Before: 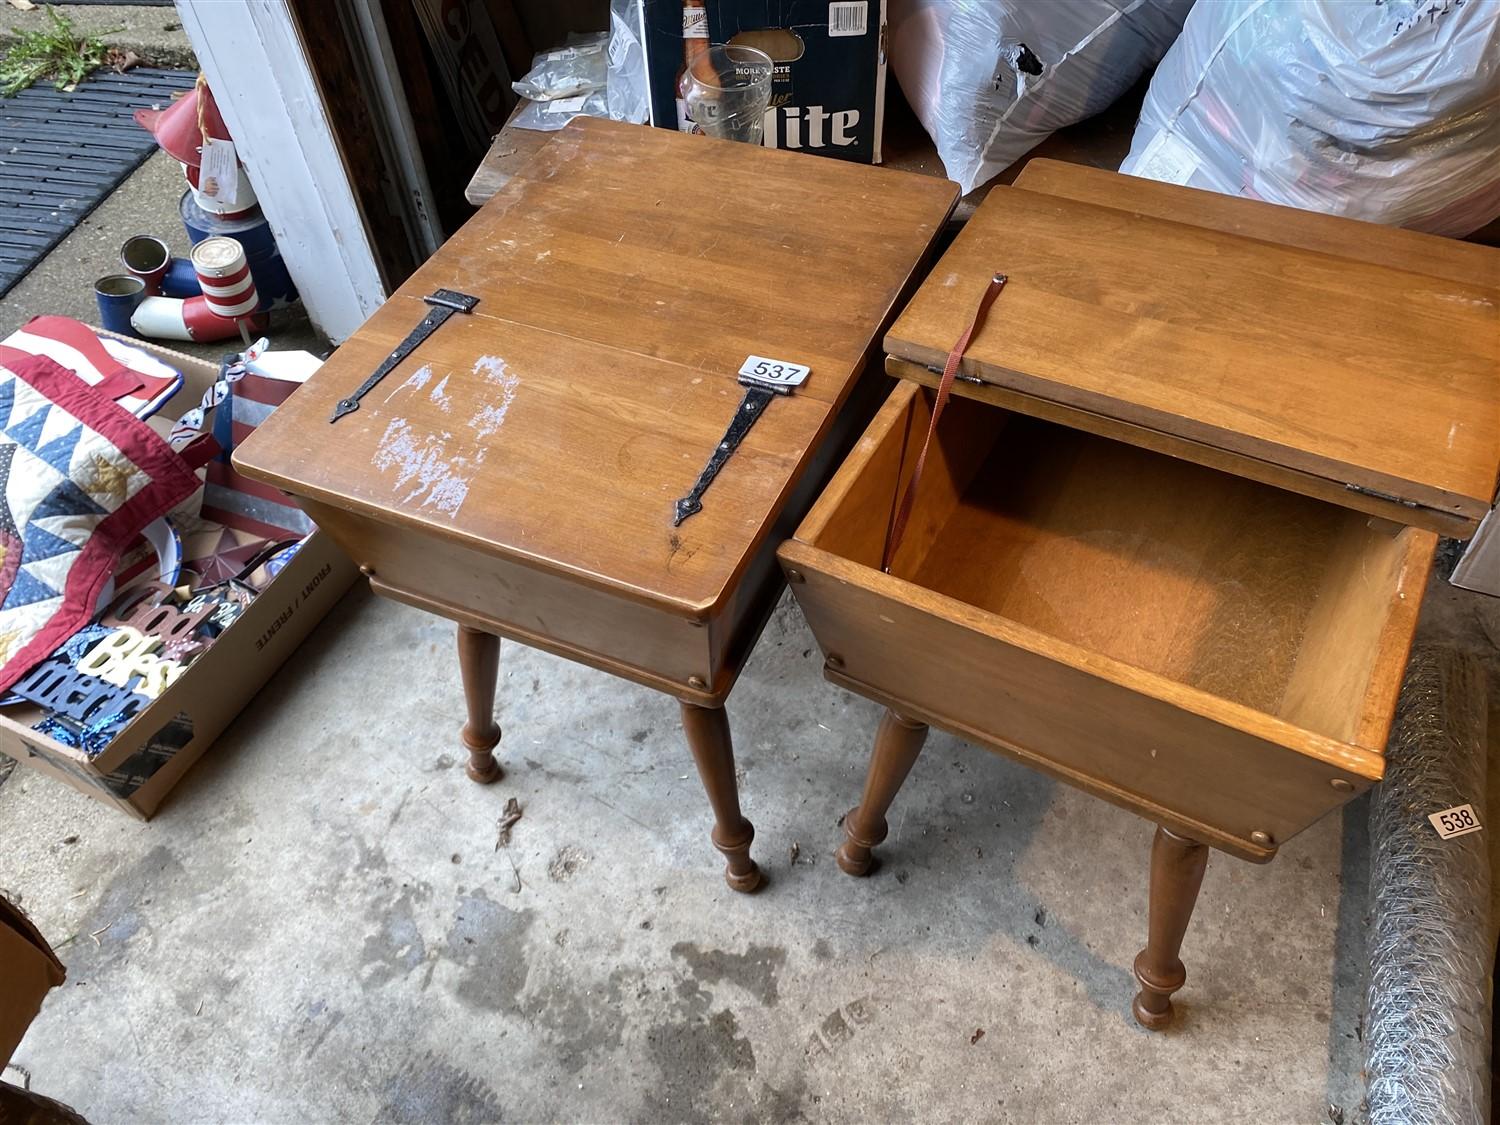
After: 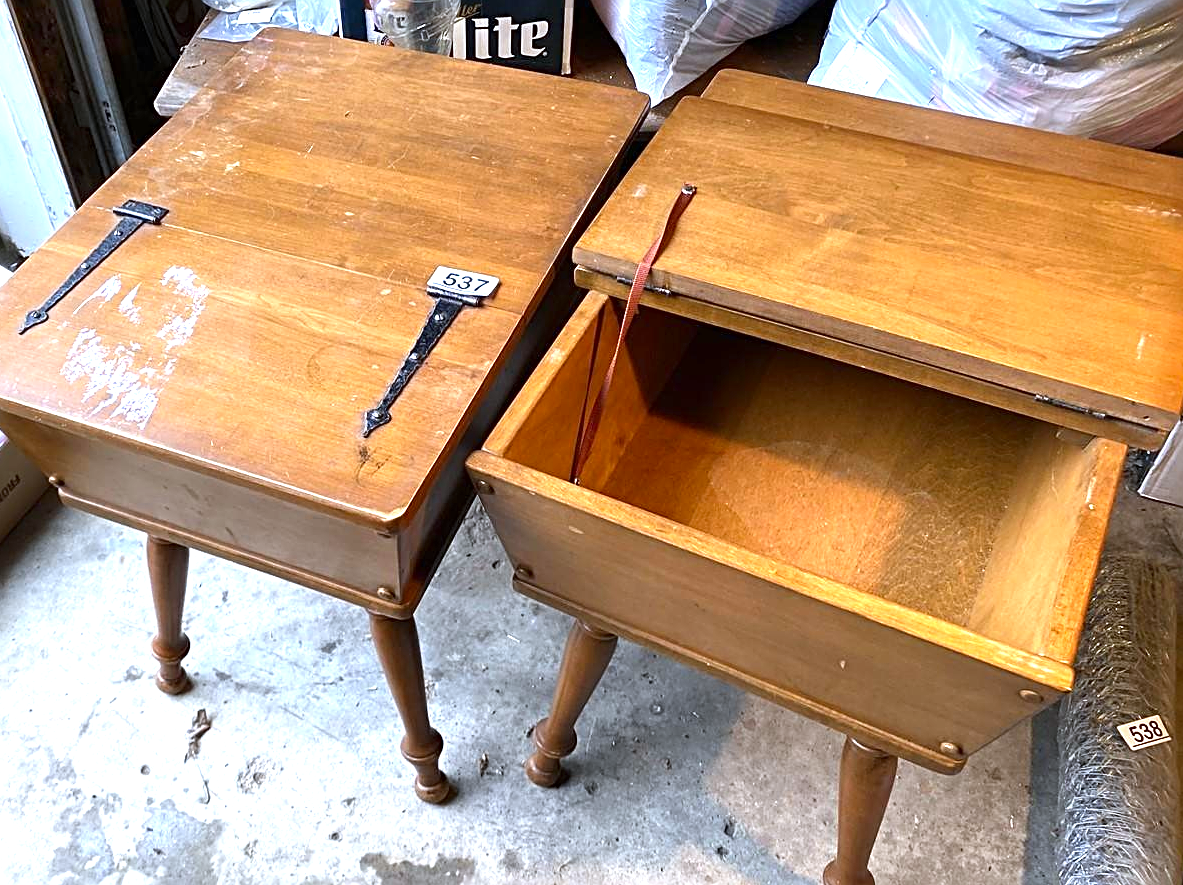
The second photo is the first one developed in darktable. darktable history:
contrast brightness saturation: contrast 0.04, saturation 0.16
exposure: black level correction 0, exposure 0.95 EV, compensate exposure bias true, compensate highlight preservation false
white balance: red 0.954, blue 1.079
crop and rotate: left 20.74%, top 7.912%, right 0.375%, bottom 13.378%
sharpen: radius 3.119
